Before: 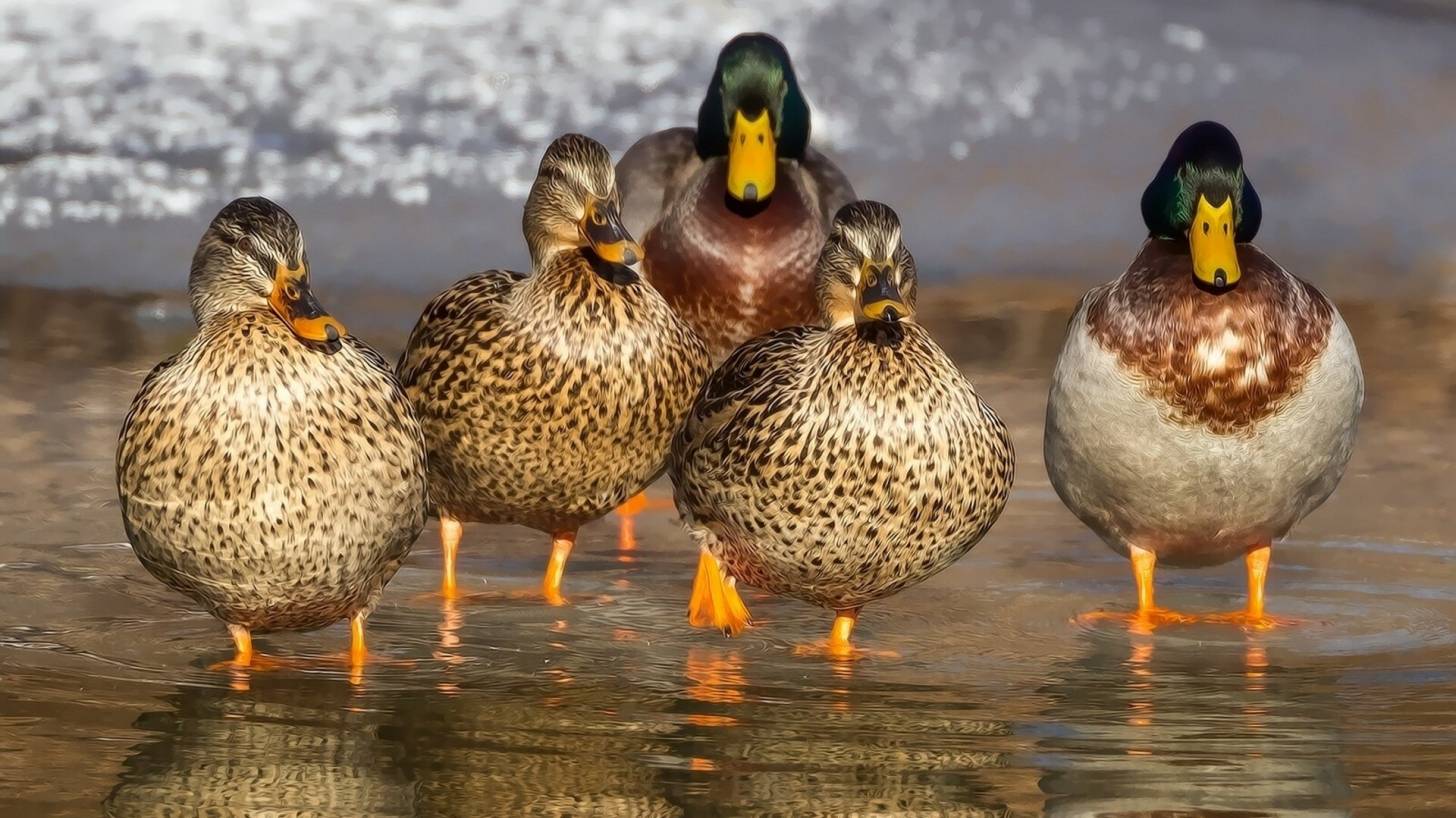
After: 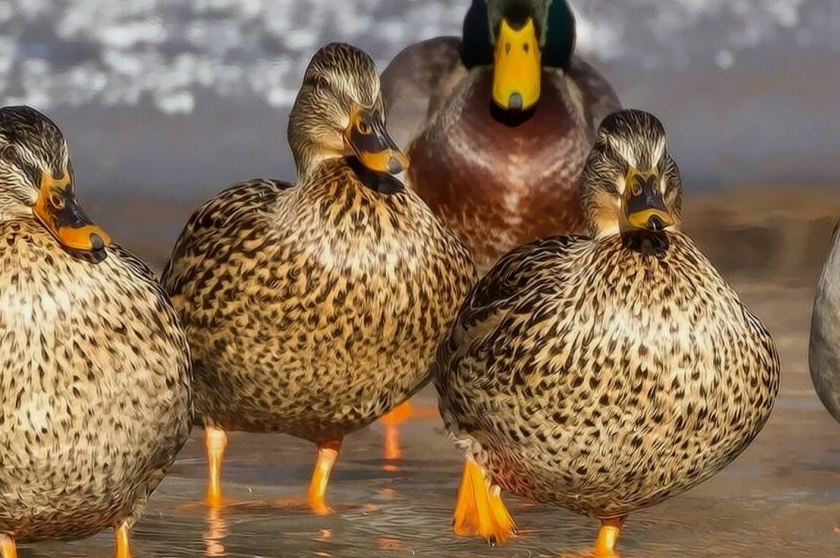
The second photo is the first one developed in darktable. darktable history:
exposure: exposure -0.157 EV, compensate highlight preservation false
rotate and perspective: automatic cropping off
crop: left 16.202%, top 11.208%, right 26.045%, bottom 20.557%
